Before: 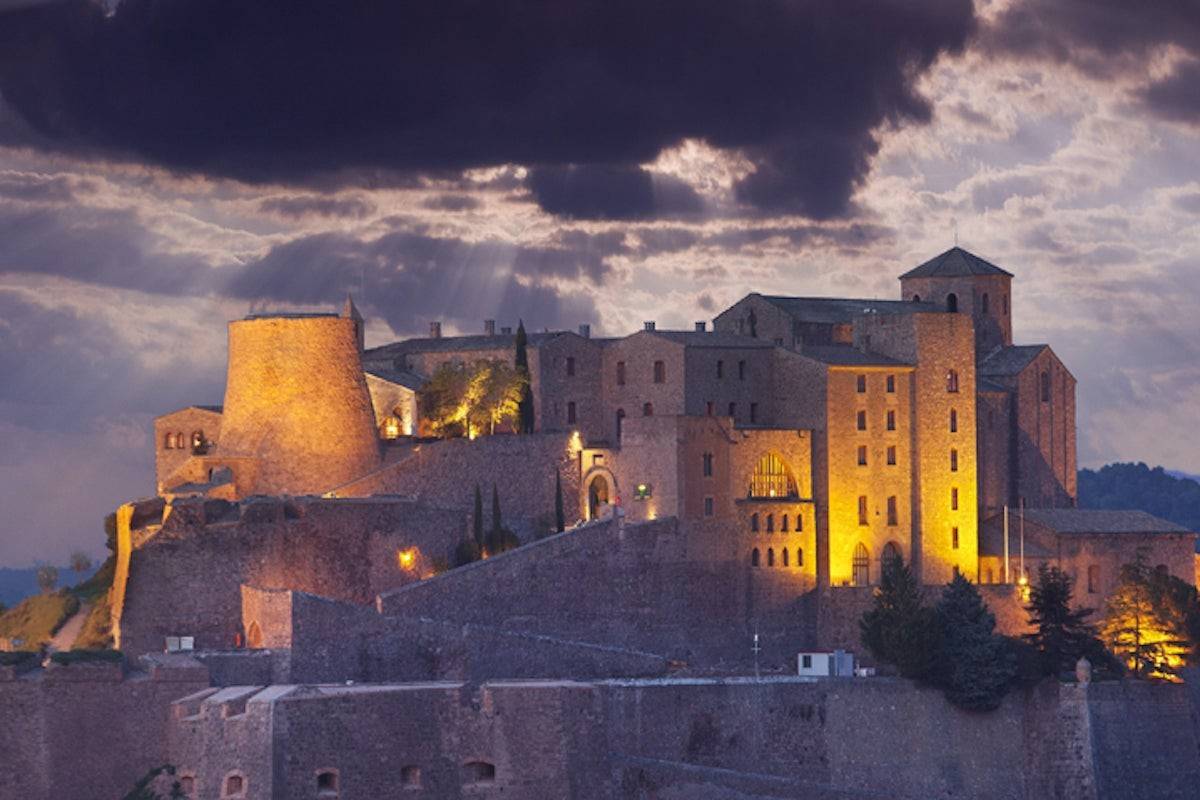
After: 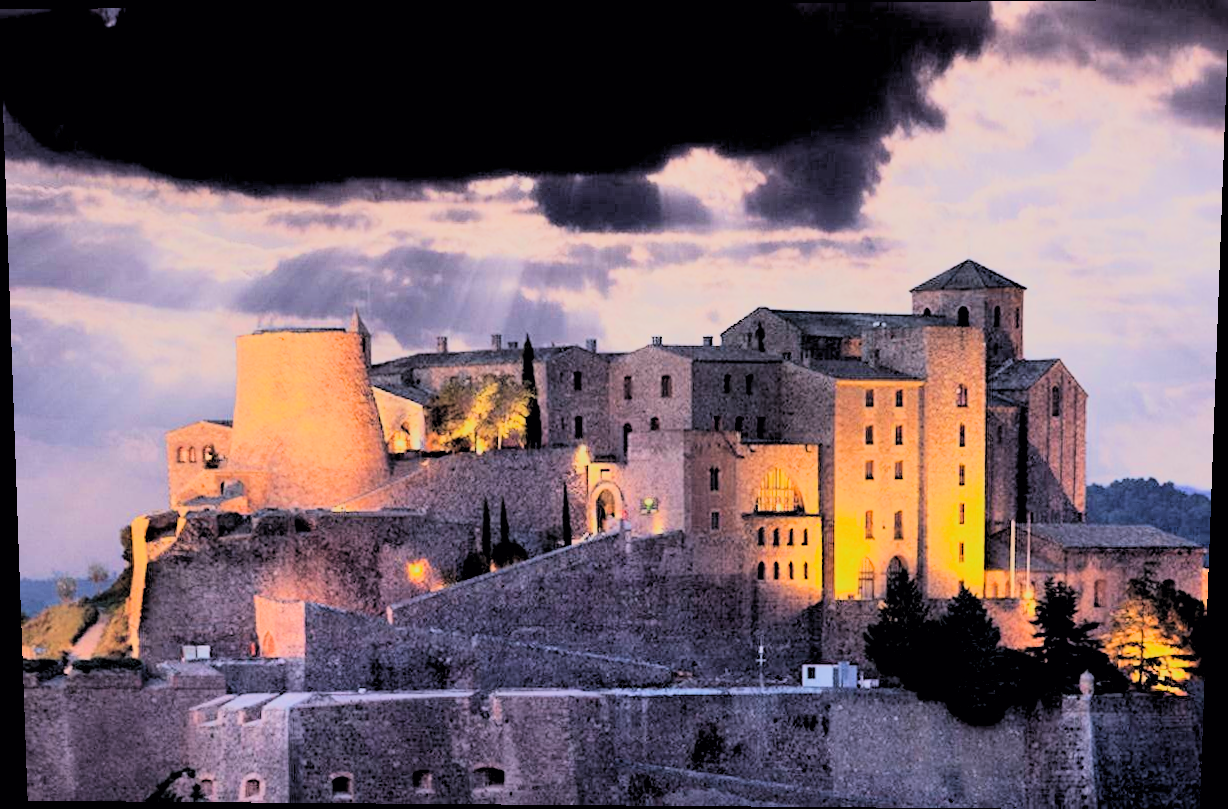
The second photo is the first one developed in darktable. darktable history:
tone equalizer: -7 EV 0.13 EV, smoothing diameter 25%, edges refinement/feathering 10, preserve details guided filter
filmic rgb: black relative exposure -7.65 EV, white relative exposure 4.56 EV, hardness 3.61, color science v6 (2022)
rotate and perspective: lens shift (vertical) 0.048, lens shift (horizontal) -0.024, automatic cropping off
rgb levels: levels [[0.013, 0.434, 0.89], [0, 0.5, 1], [0, 0.5, 1]]
rgb curve: curves: ch0 [(0, 0) (0.21, 0.15) (0.24, 0.21) (0.5, 0.75) (0.75, 0.96) (0.89, 0.99) (1, 1)]; ch1 [(0, 0.02) (0.21, 0.13) (0.25, 0.2) (0.5, 0.67) (0.75, 0.9) (0.89, 0.97) (1, 1)]; ch2 [(0, 0.02) (0.21, 0.13) (0.25, 0.2) (0.5, 0.67) (0.75, 0.9) (0.89, 0.97) (1, 1)], compensate middle gray true
